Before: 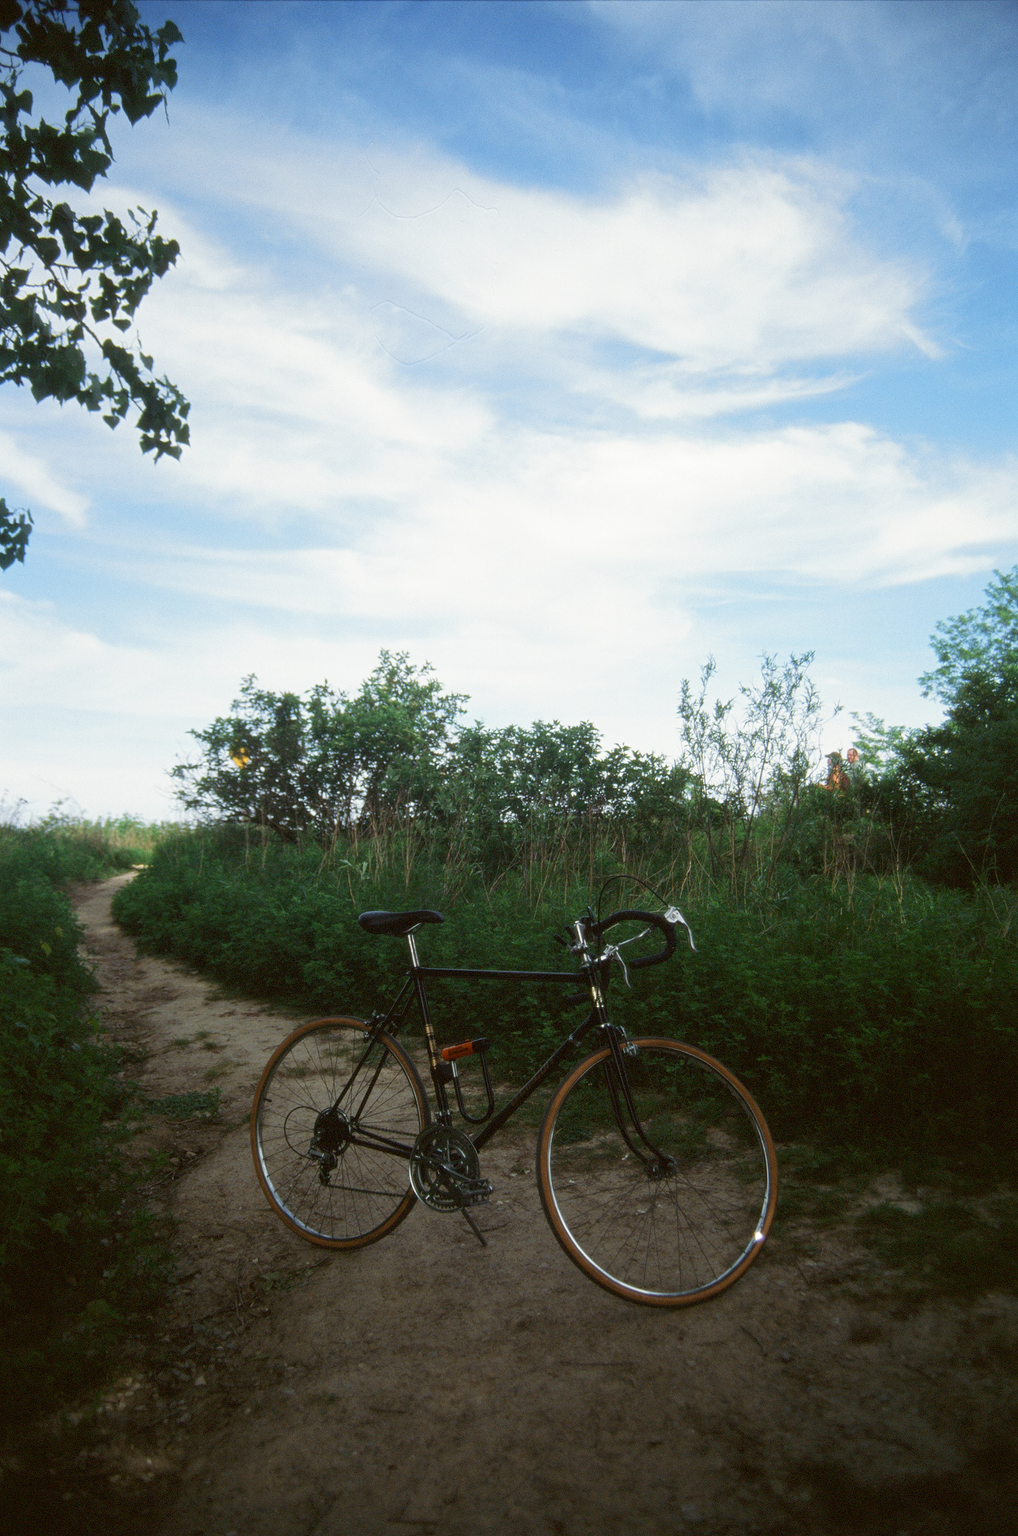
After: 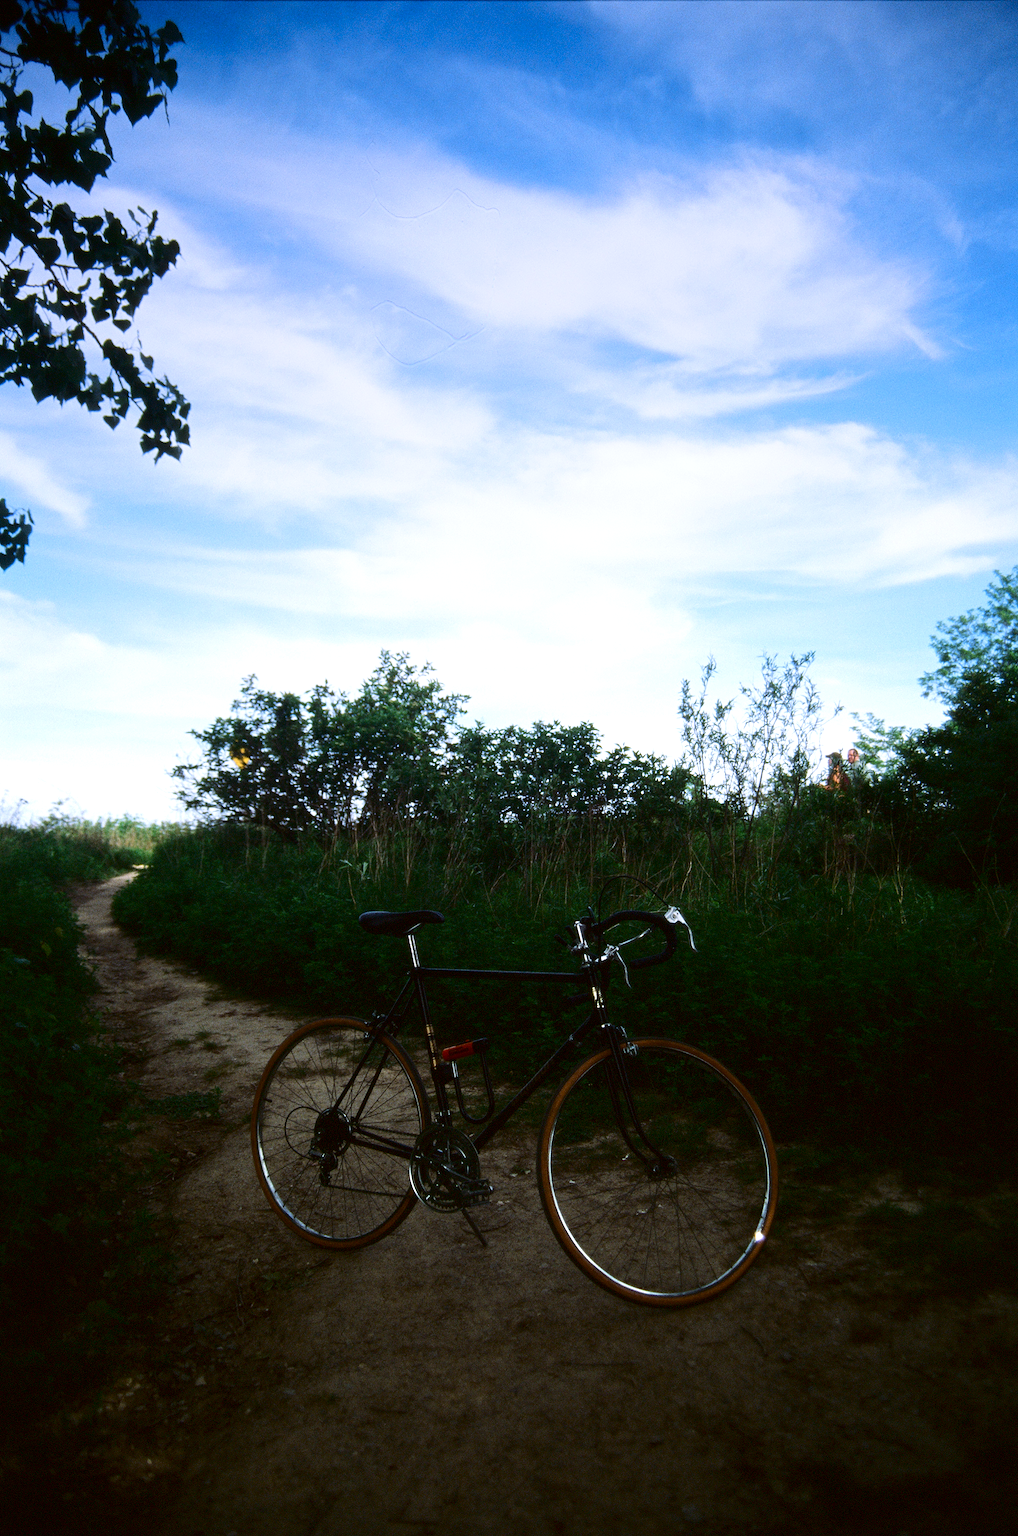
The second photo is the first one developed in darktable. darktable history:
tone equalizer: -8 EV -0.75 EV, -7 EV -0.7 EV, -6 EV -0.6 EV, -5 EV -0.4 EV, -3 EV 0.4 EV, -2 EV 0.6 EV, -1 EV 0.7 EV, +0 EV 0.75 EV, edges refinement/feathering 500, mask exposure compensation -1.57 EV, preserve details no
graduated density: hue 238.83°, saturation 50%
contrast brightness saturation: contrast 0.12, brightness -0.12, saturation 0.2
exposure: compensate highlight preservation false
